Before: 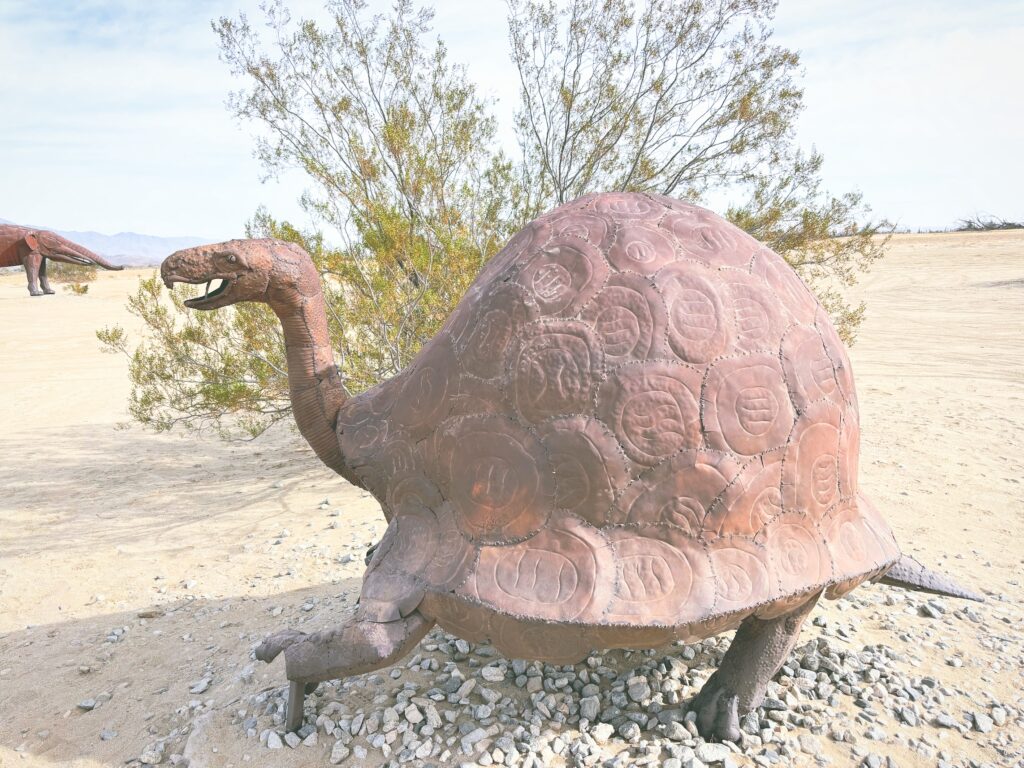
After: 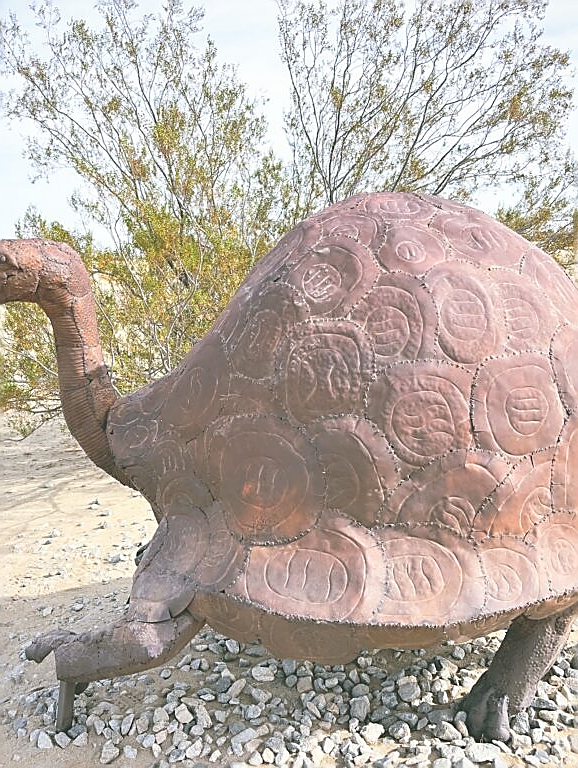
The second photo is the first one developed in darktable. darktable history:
sharpen: radius 1.361, amount 1.243, threshold 0.639
crop and rotate: left 22.523%, right 21.017%
